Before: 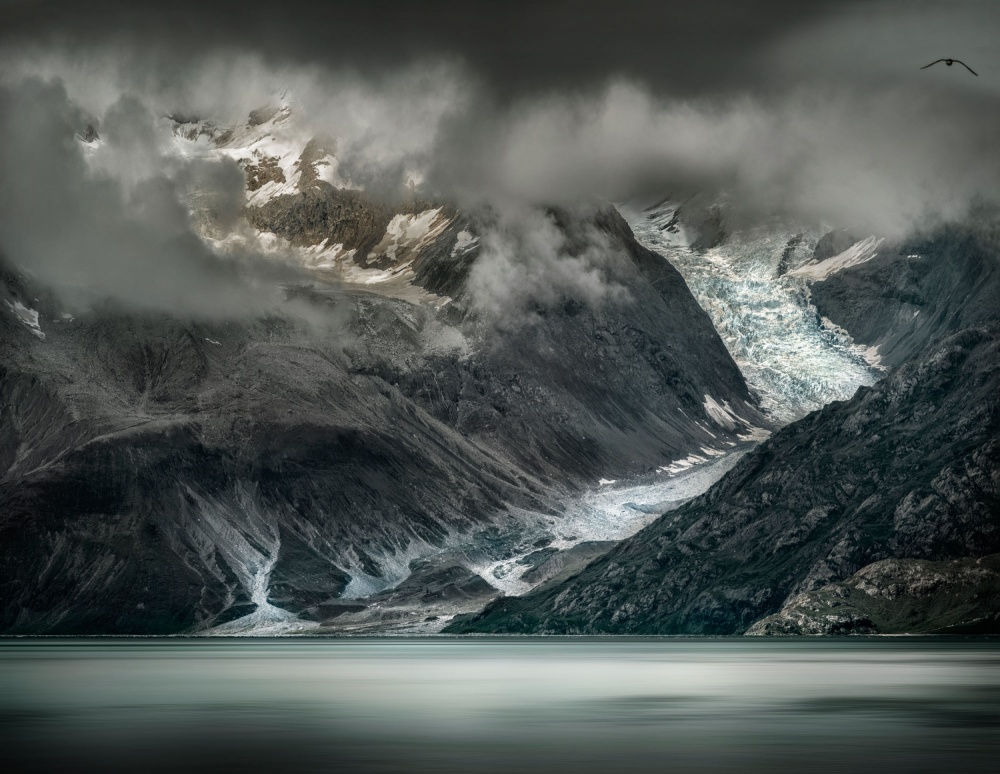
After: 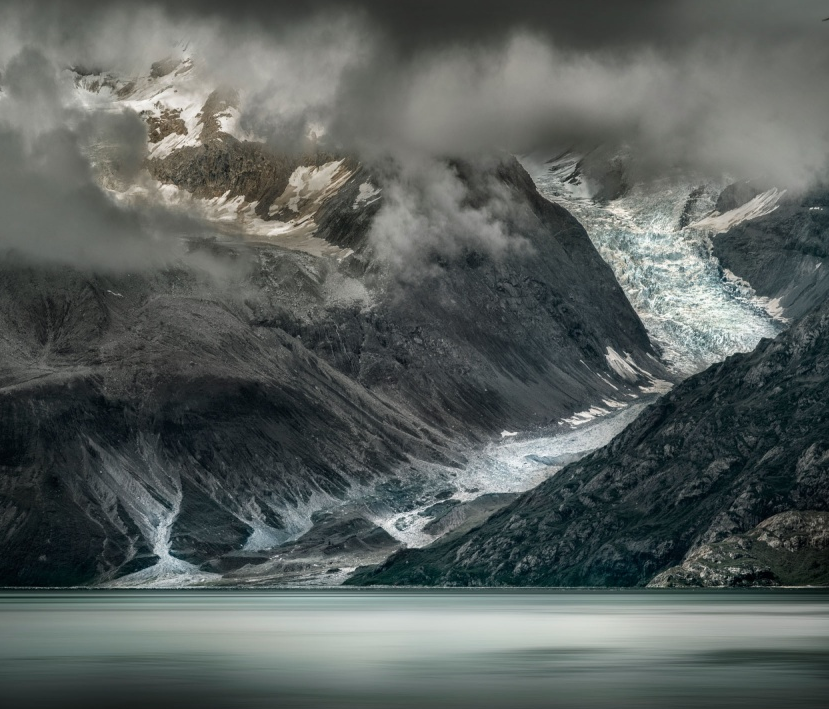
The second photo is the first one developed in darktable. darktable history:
crop: left 9.812%, top 6.205%, right 7.263%, bottom 2.115%
